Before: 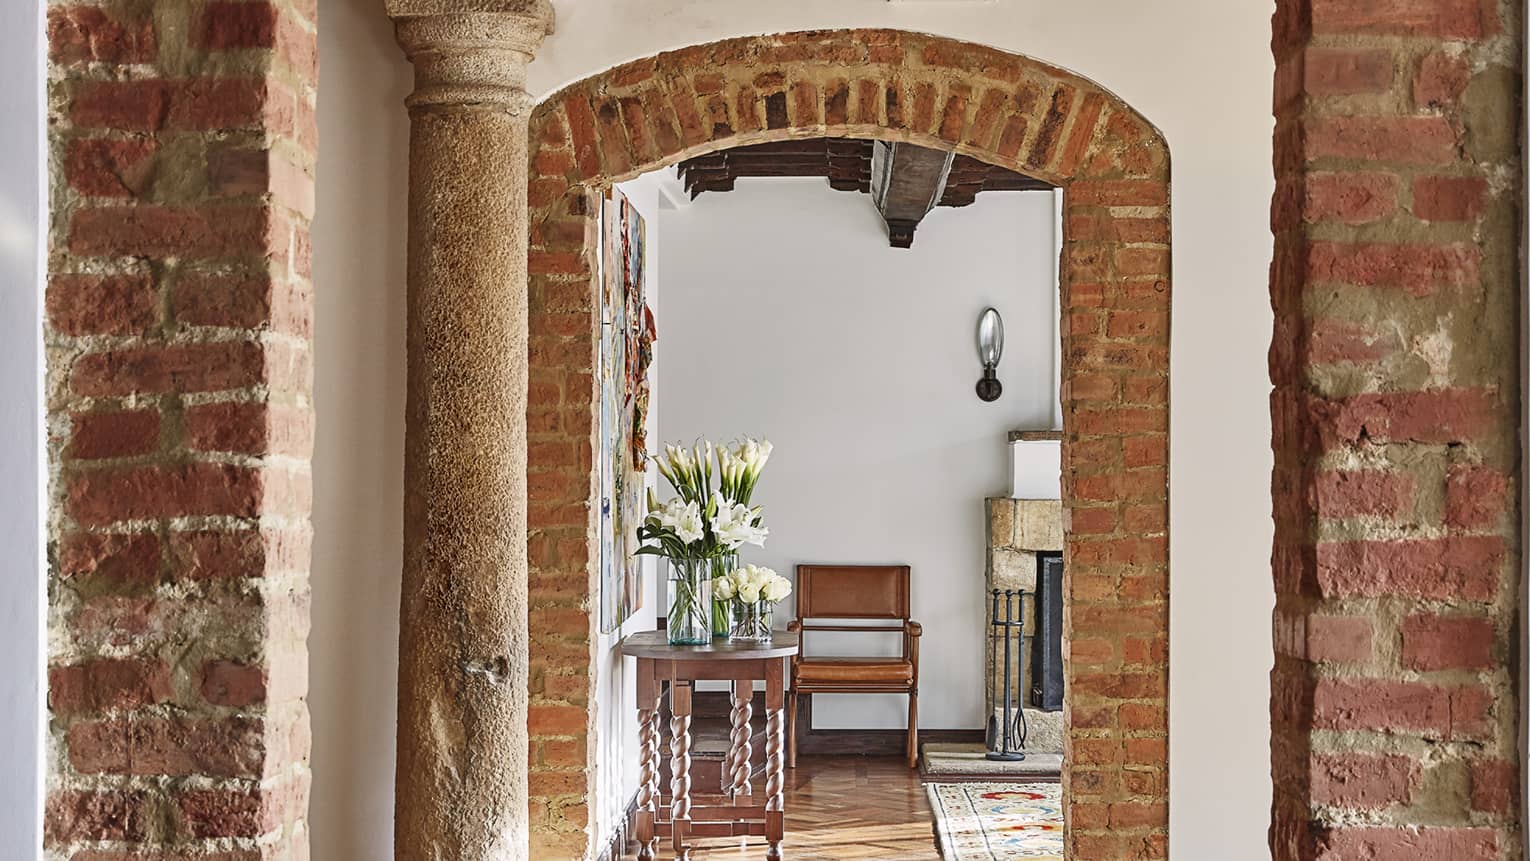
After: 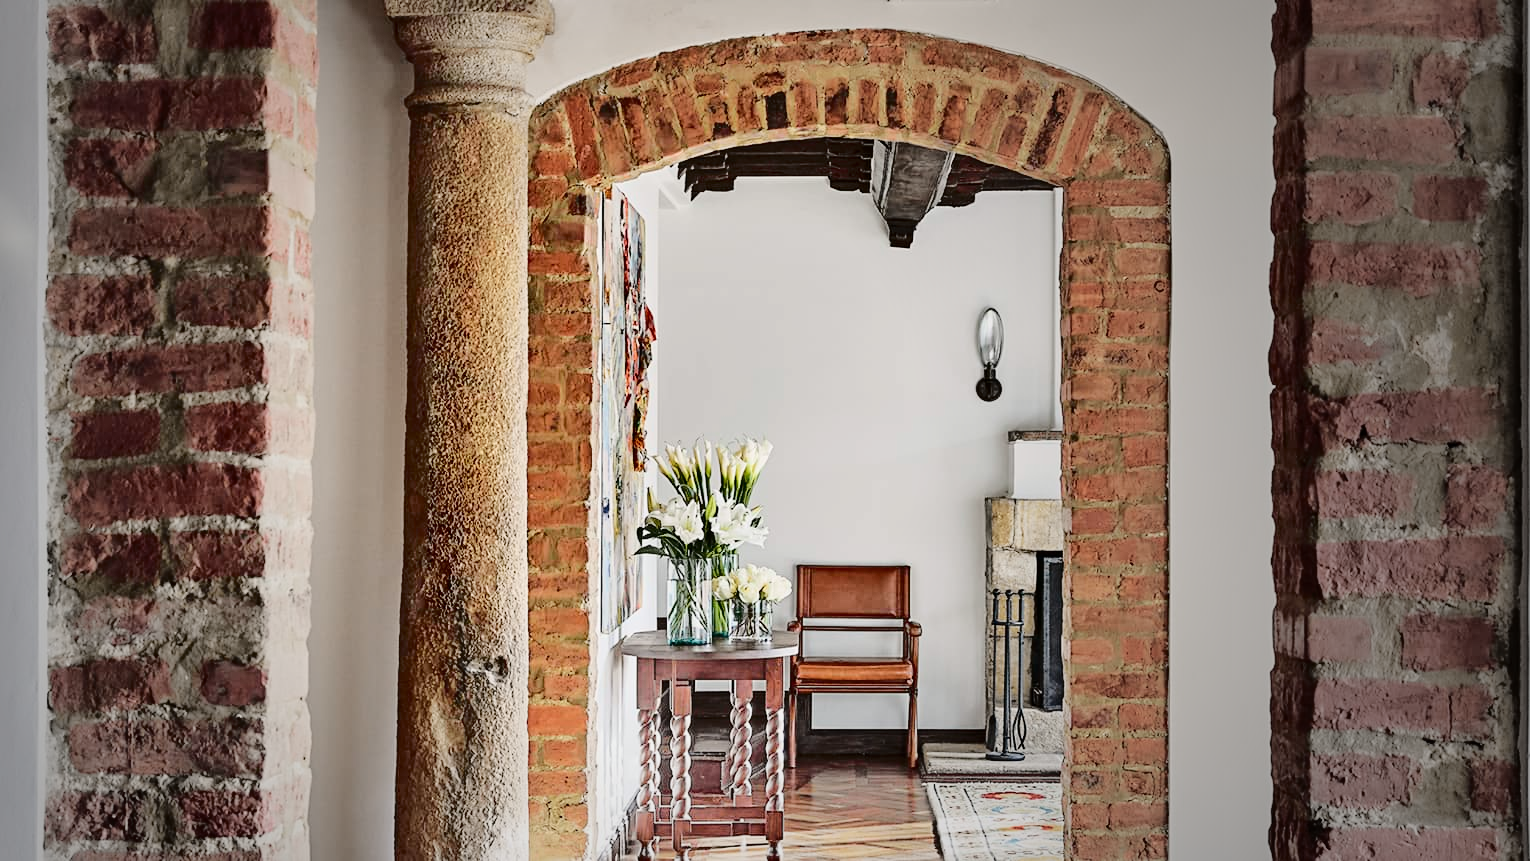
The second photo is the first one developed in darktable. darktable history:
tone curve: curves: ch0 [(0, 0) (0.094, 0.039) (0.243, 0.155) (0.411, 0.482) (0.479, 0.583) (0.654, 0.742) (0.793, 0.851) (0.994, 0.974)]; ch1 [(0, 0) (0.161, 0.092) (0.35, 0.33) (0.392, 0.392) (0.456, 0.456) (0.505, 0.502) (0.537, 0.518) (0.553, 0.53) (0.573, 0.569) (0.718, 0.718) (1, 1)]; ch2 [(0, 0) (0.346, 0.362) (0.411, 0.412) (0.502, 0.502) (0.531, 0.521) (0.576, 0.553) (0.615, 0.621) (1, 1)], color space Lab, independent channels, preserve colors none
vignetting: fall-off start 33.76%, fall-off radius 64.94%, brightness -0.575, center (-0.12, -0.002), width/height ratio 0.959
